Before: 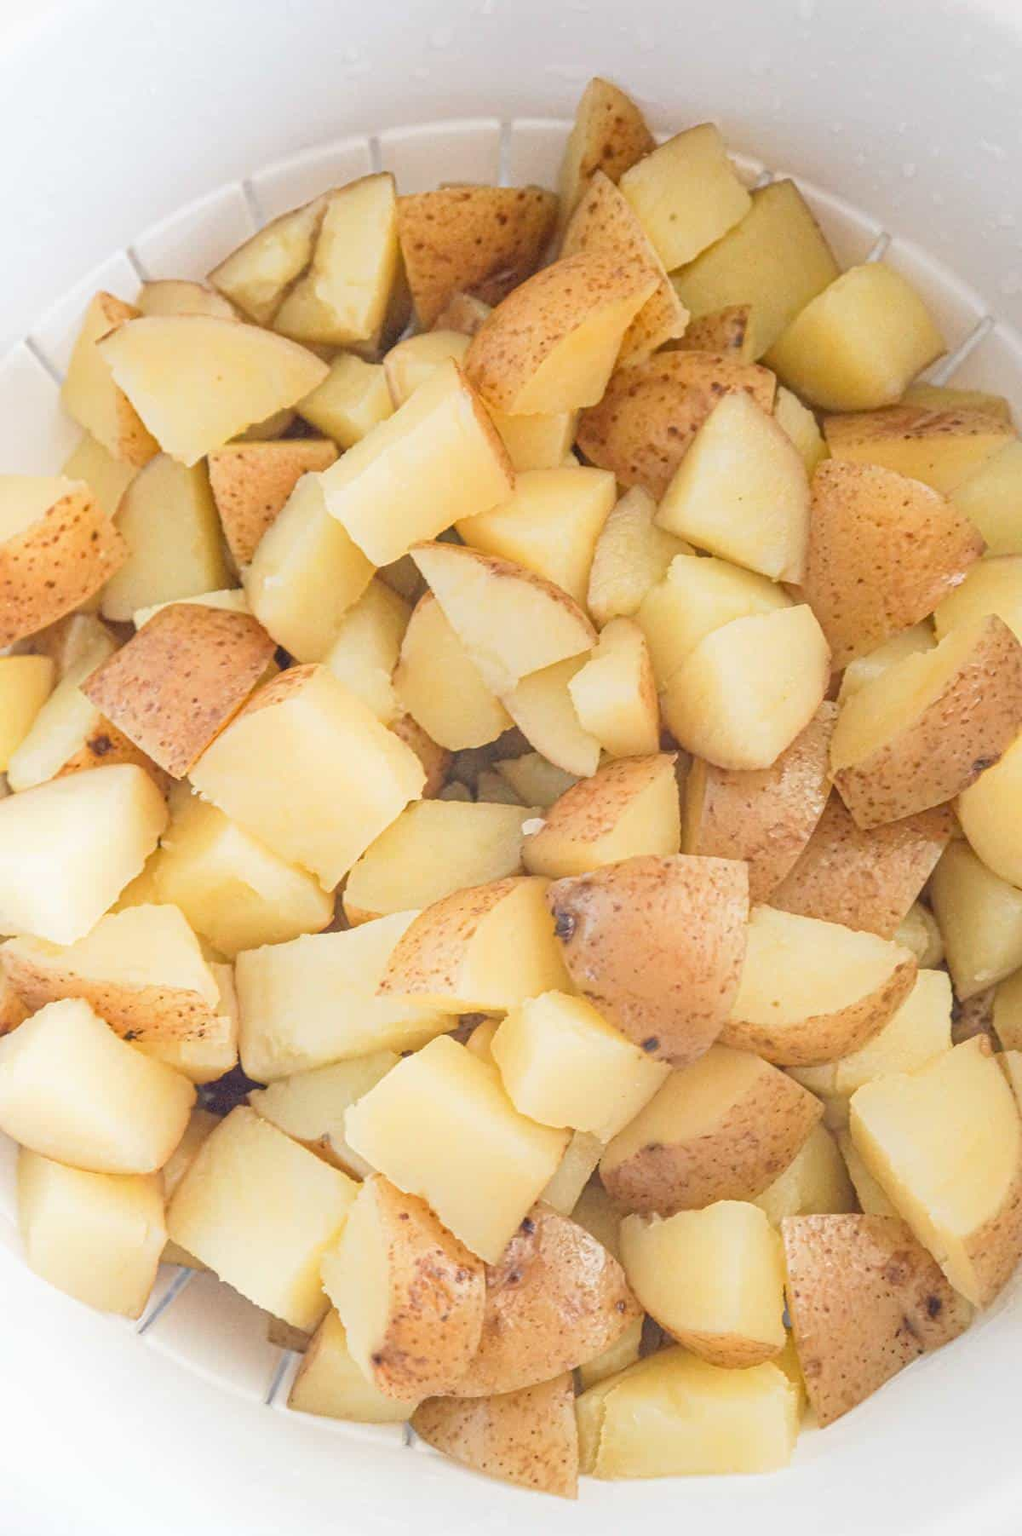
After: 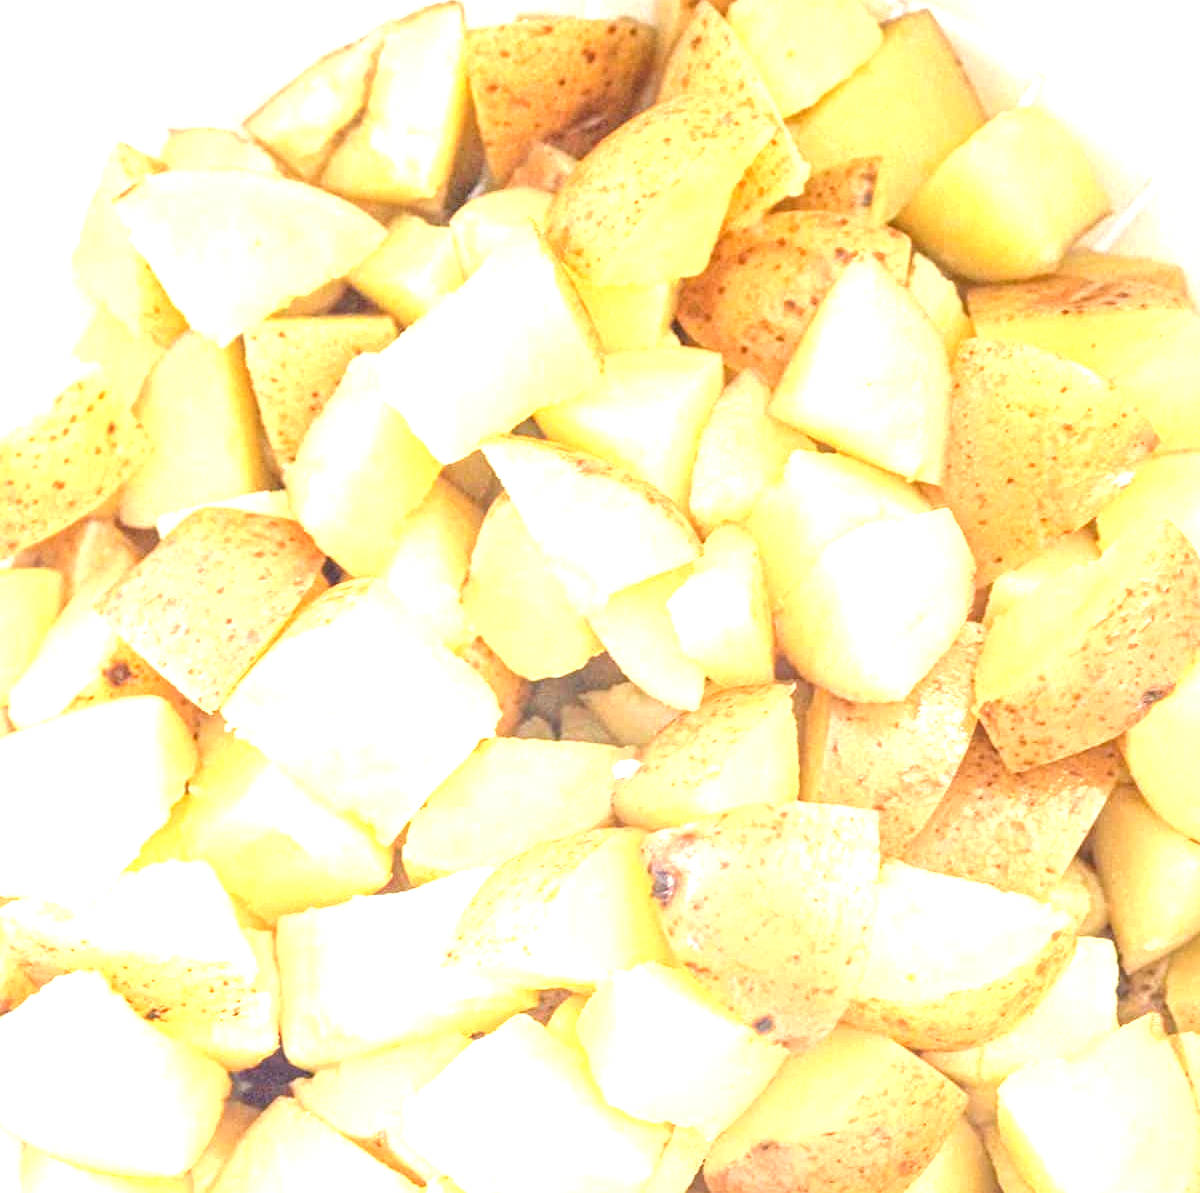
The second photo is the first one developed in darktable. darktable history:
exposure: exposure 1.497 EV, compensate highlight preservation false
crop: top 11.166%, bottom 22.646%
